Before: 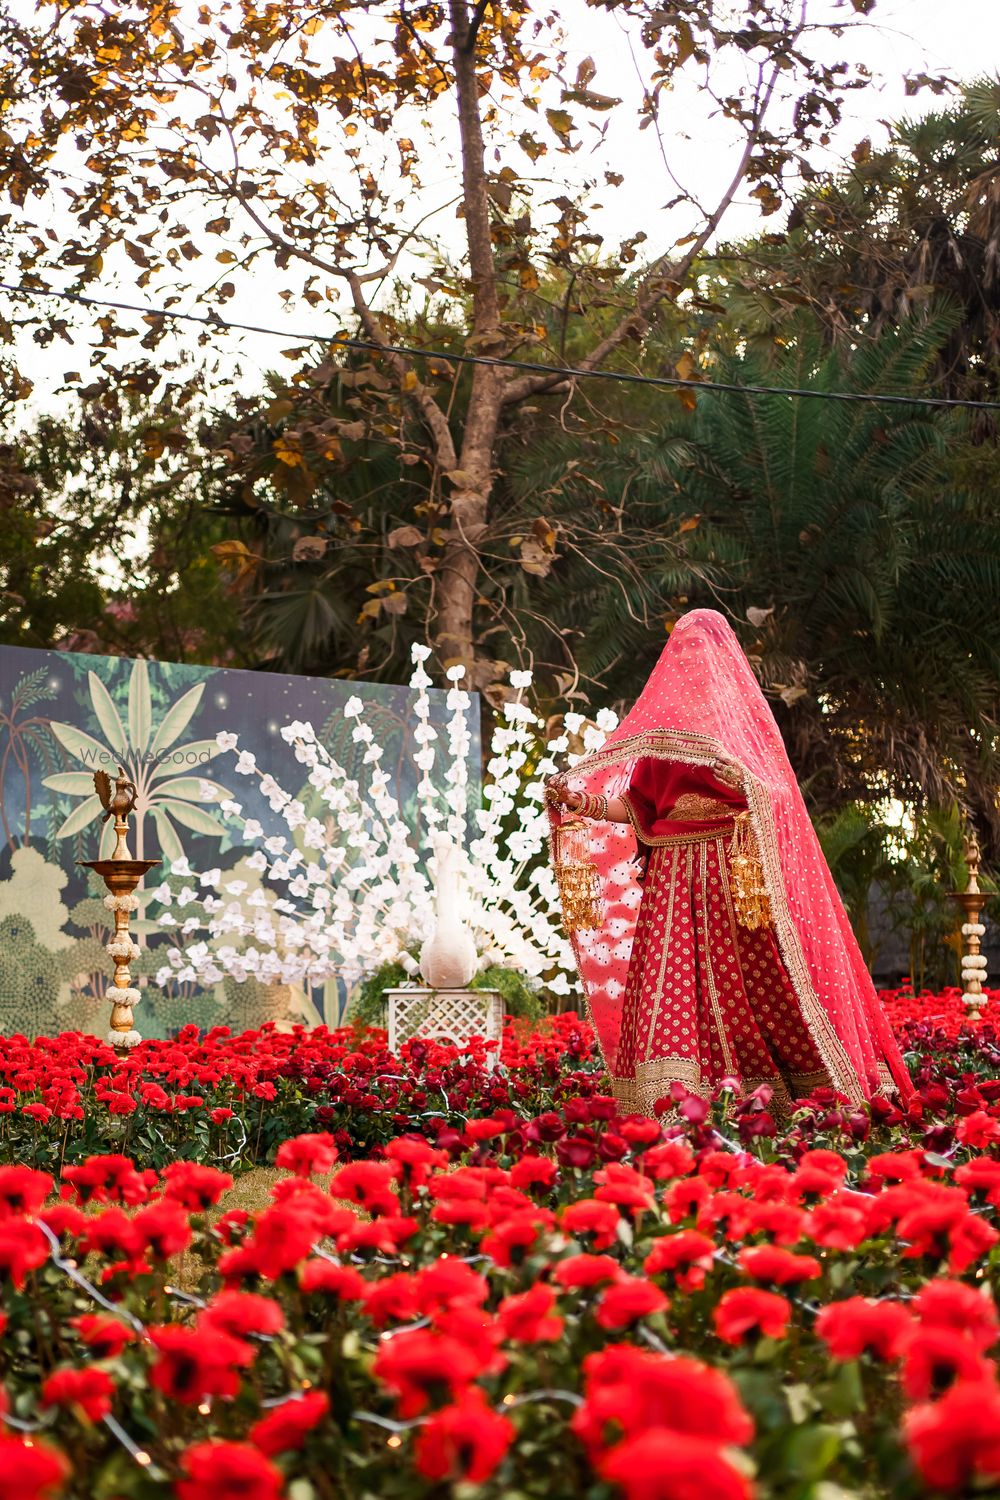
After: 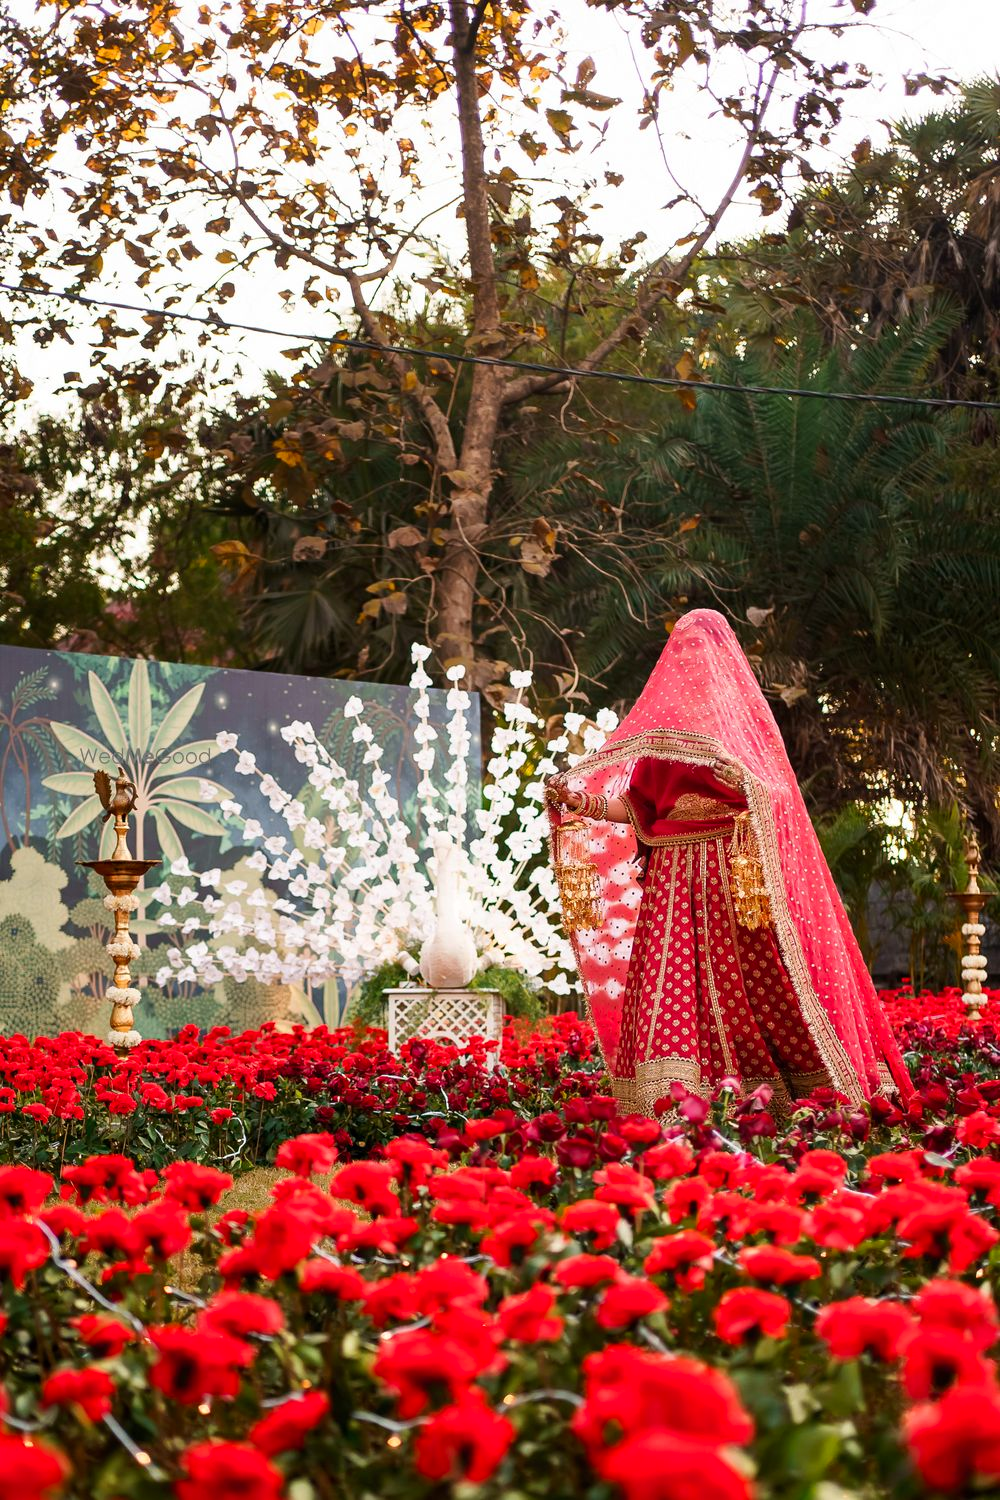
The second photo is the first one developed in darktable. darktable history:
exposure: compensate highlight preservation false
contrast brightness saturation: contrast 0.036, saturation 0.066
